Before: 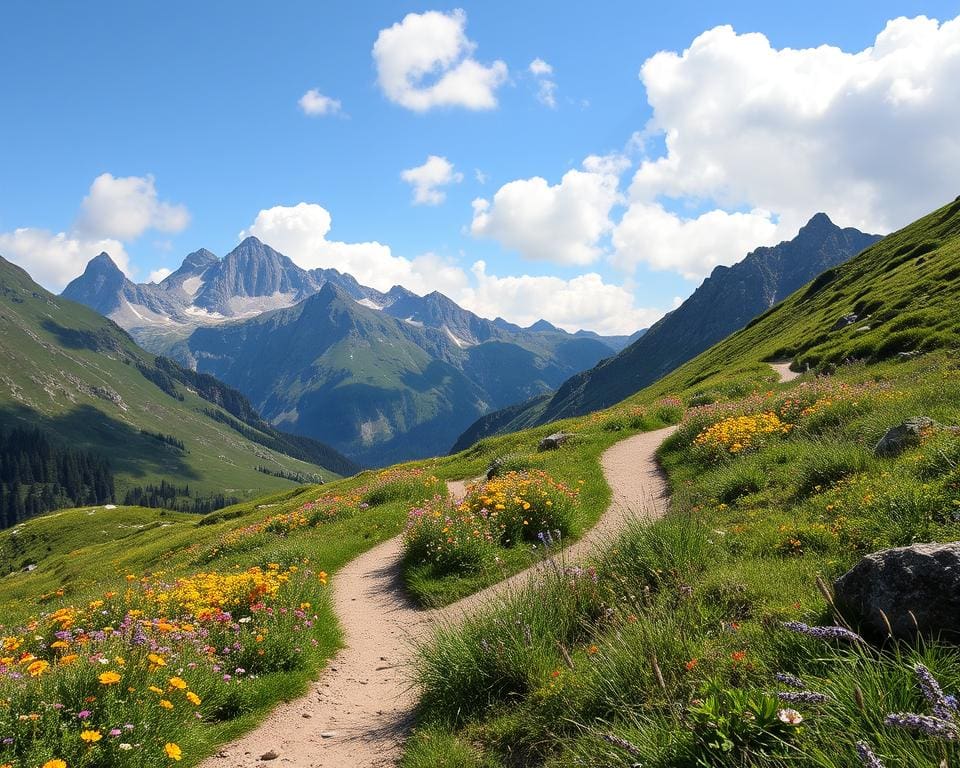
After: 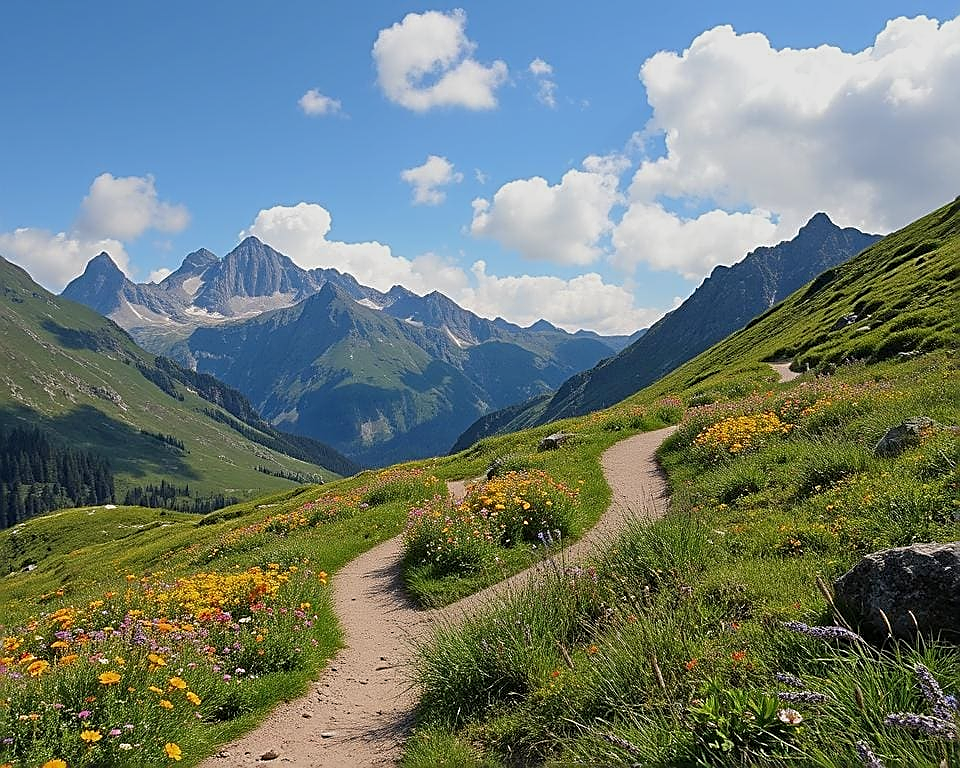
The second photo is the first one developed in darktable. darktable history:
base curve: preserve colors none
tone equalizer: -8 EV 0.25 EV, -7 EV 0.417 EV, -6 EV 0.417 EV, -5 EV 0.25 EV, -3 EV -0.25 EV, -2 EV -0.417 EV, -1 EV -0.417 EV, +0 EV -0.25 EV, edges refinement/feathering 500, mask exposure compensation -1.57 EV, preserve details guided filter
sharpen: amount 1
